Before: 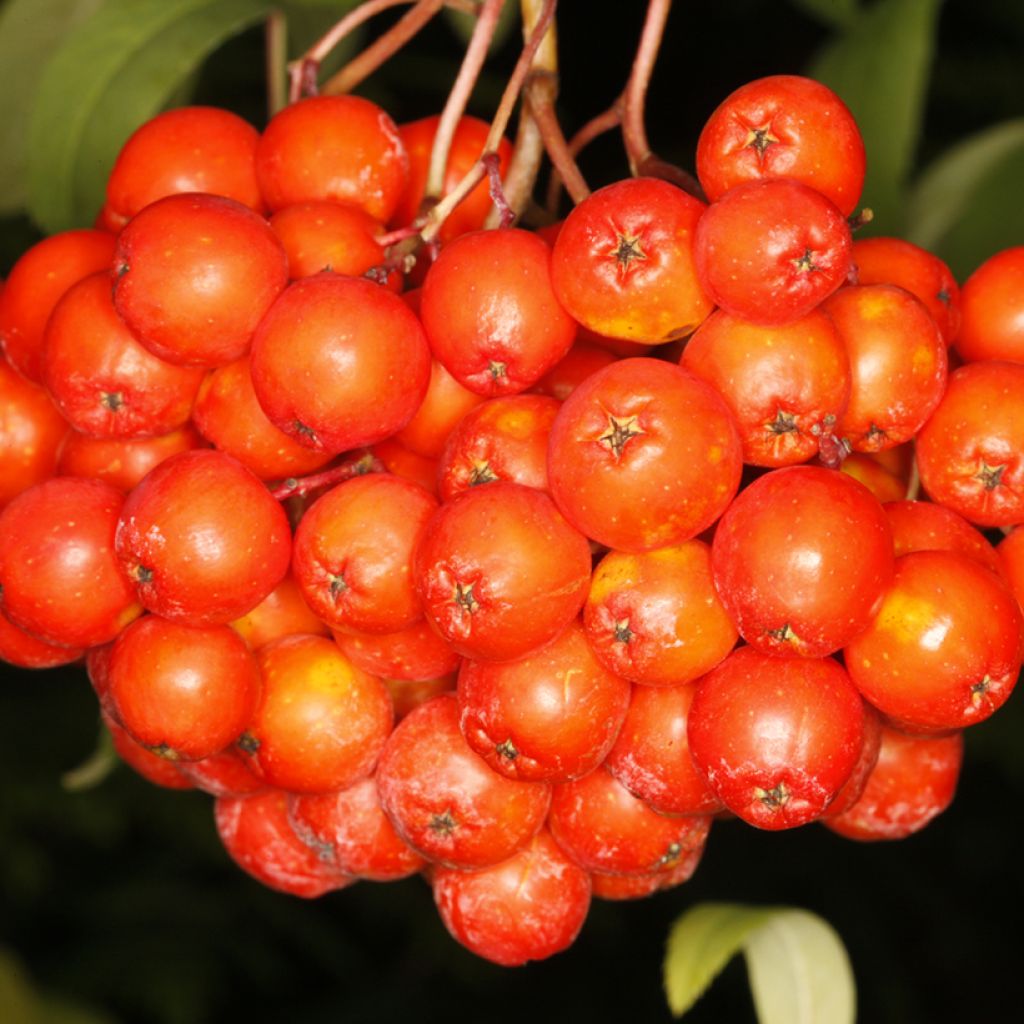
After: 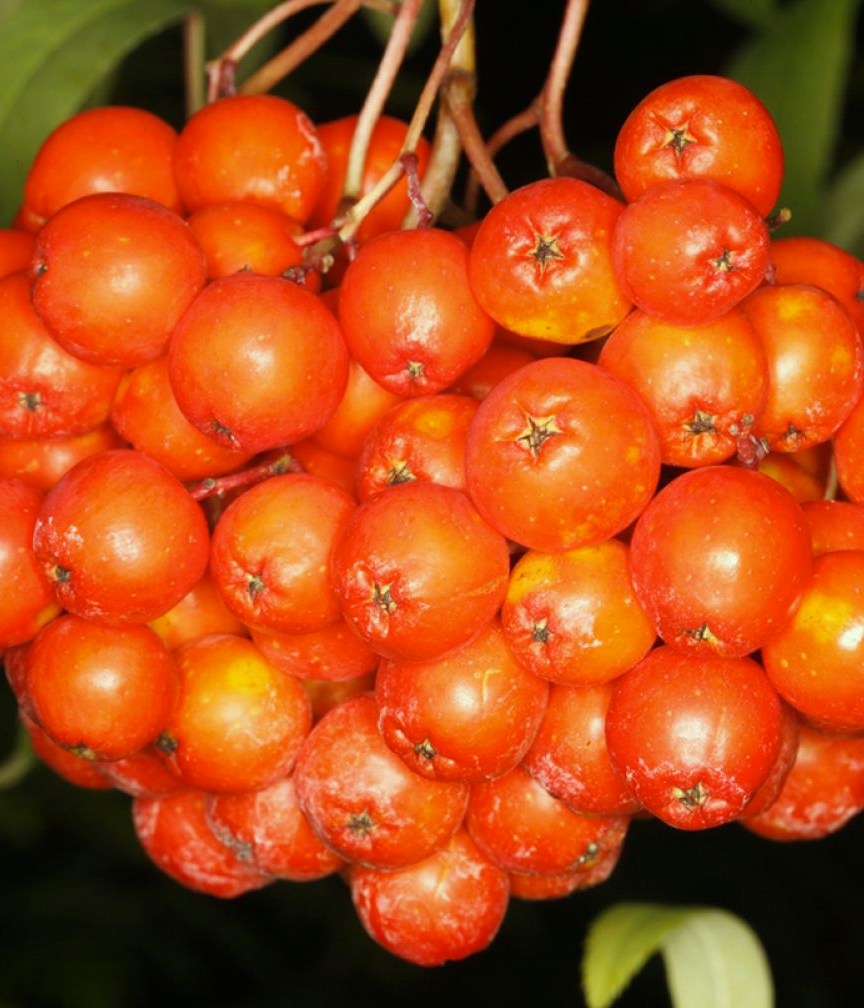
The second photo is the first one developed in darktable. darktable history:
shadows and highlights: shadows -24.28, highlights 49.77, soften with gaussian
color correction: highlights a* -8, highlights b* 3.1
crop: left 8.026%, right 7.374%
